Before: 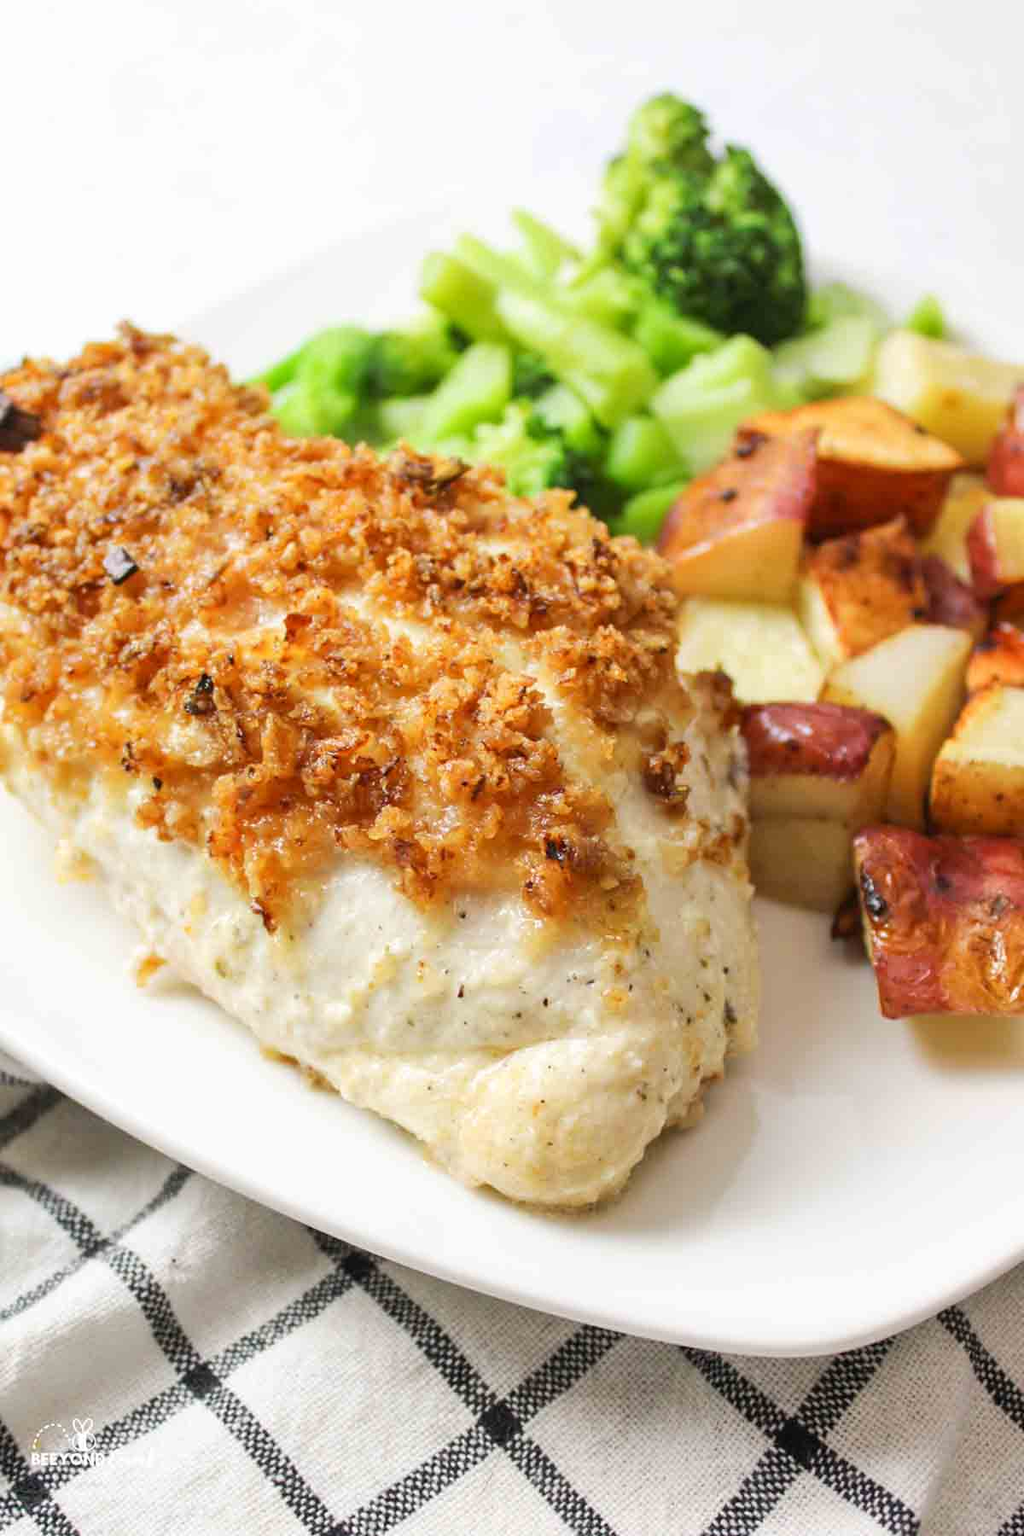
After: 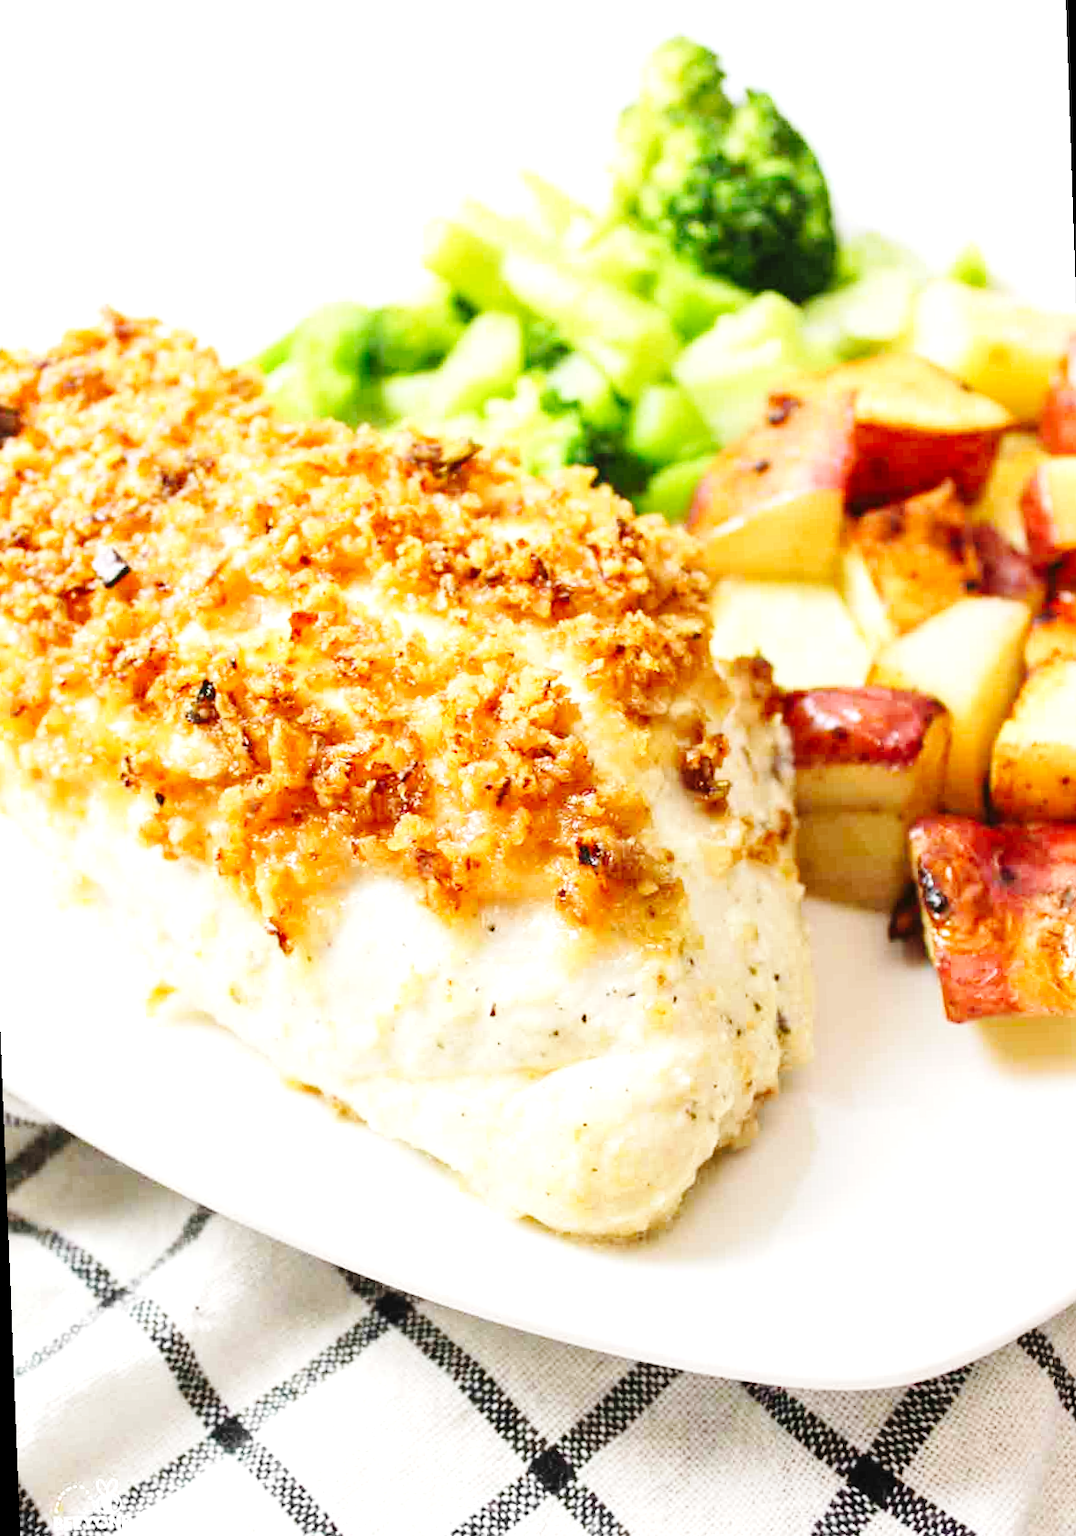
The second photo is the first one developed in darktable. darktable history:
base curve: curves: ch0 [(0, 0) (0.036, 0.025) (0.121, 0.166) (0.206, 0.329) (0.605, 0.79) (1, 1)], preserve colors none
exposure: exposure 0.6 EV, compensate highlight preservation false
rotate and perspective: rotation -2.12°, lens shift (vertical) 0.009, lens shift (horizontal) -0.008, automatic cropping original format, crop left 0.036, crop right 0.964, crop top 0.05, crop bottom 0.959
